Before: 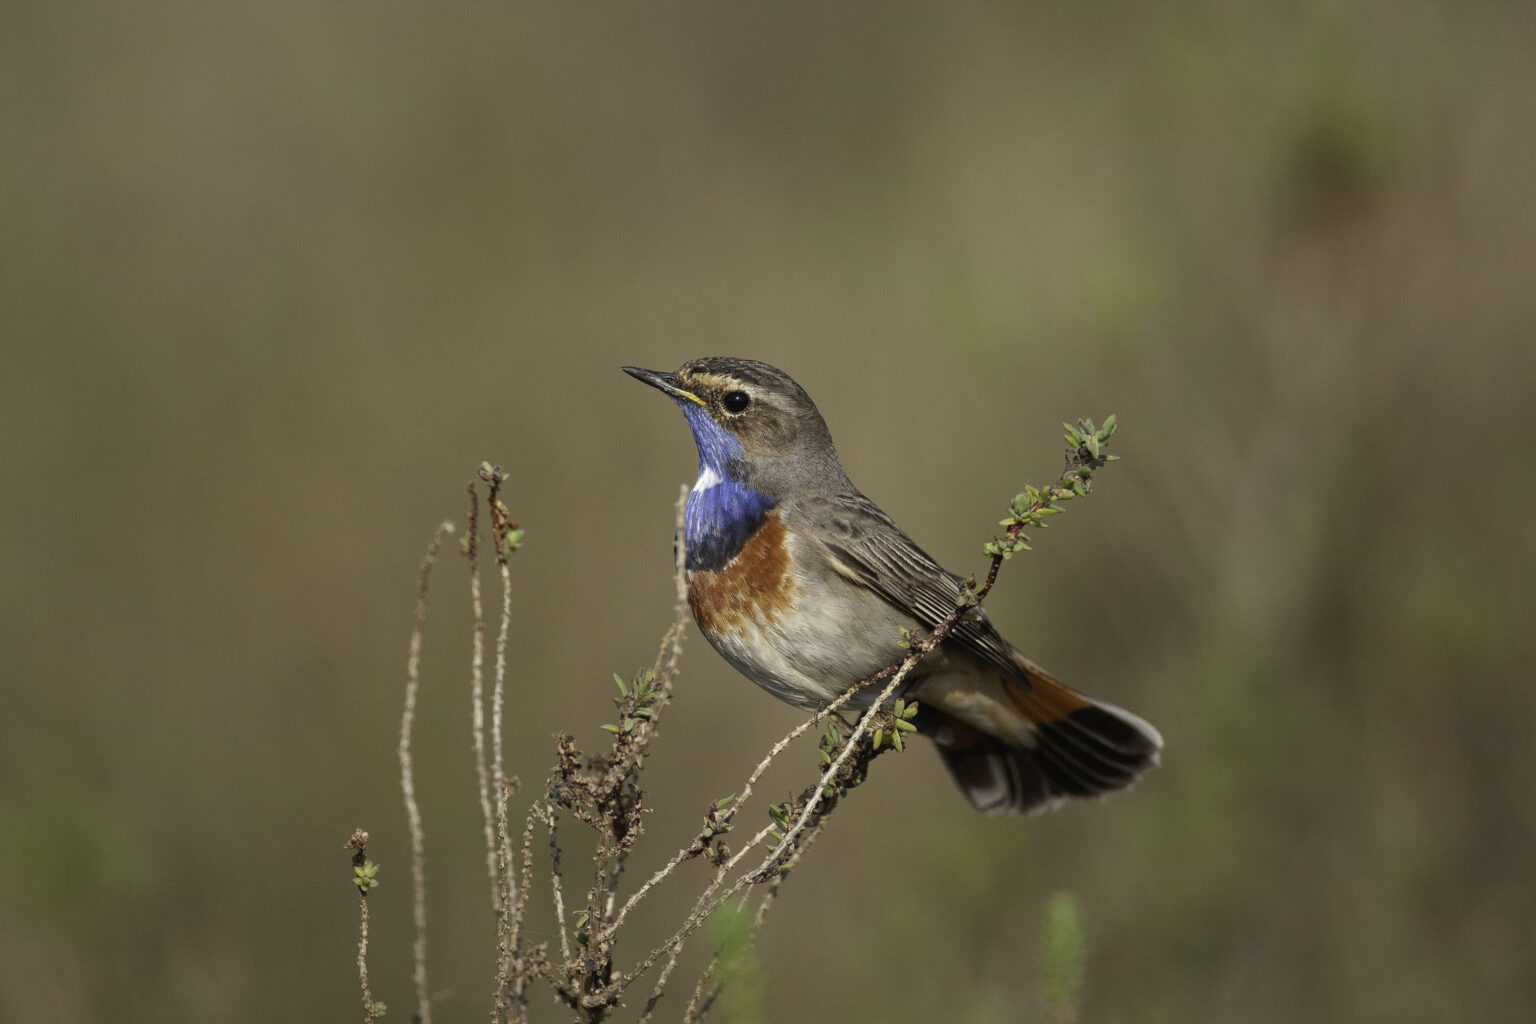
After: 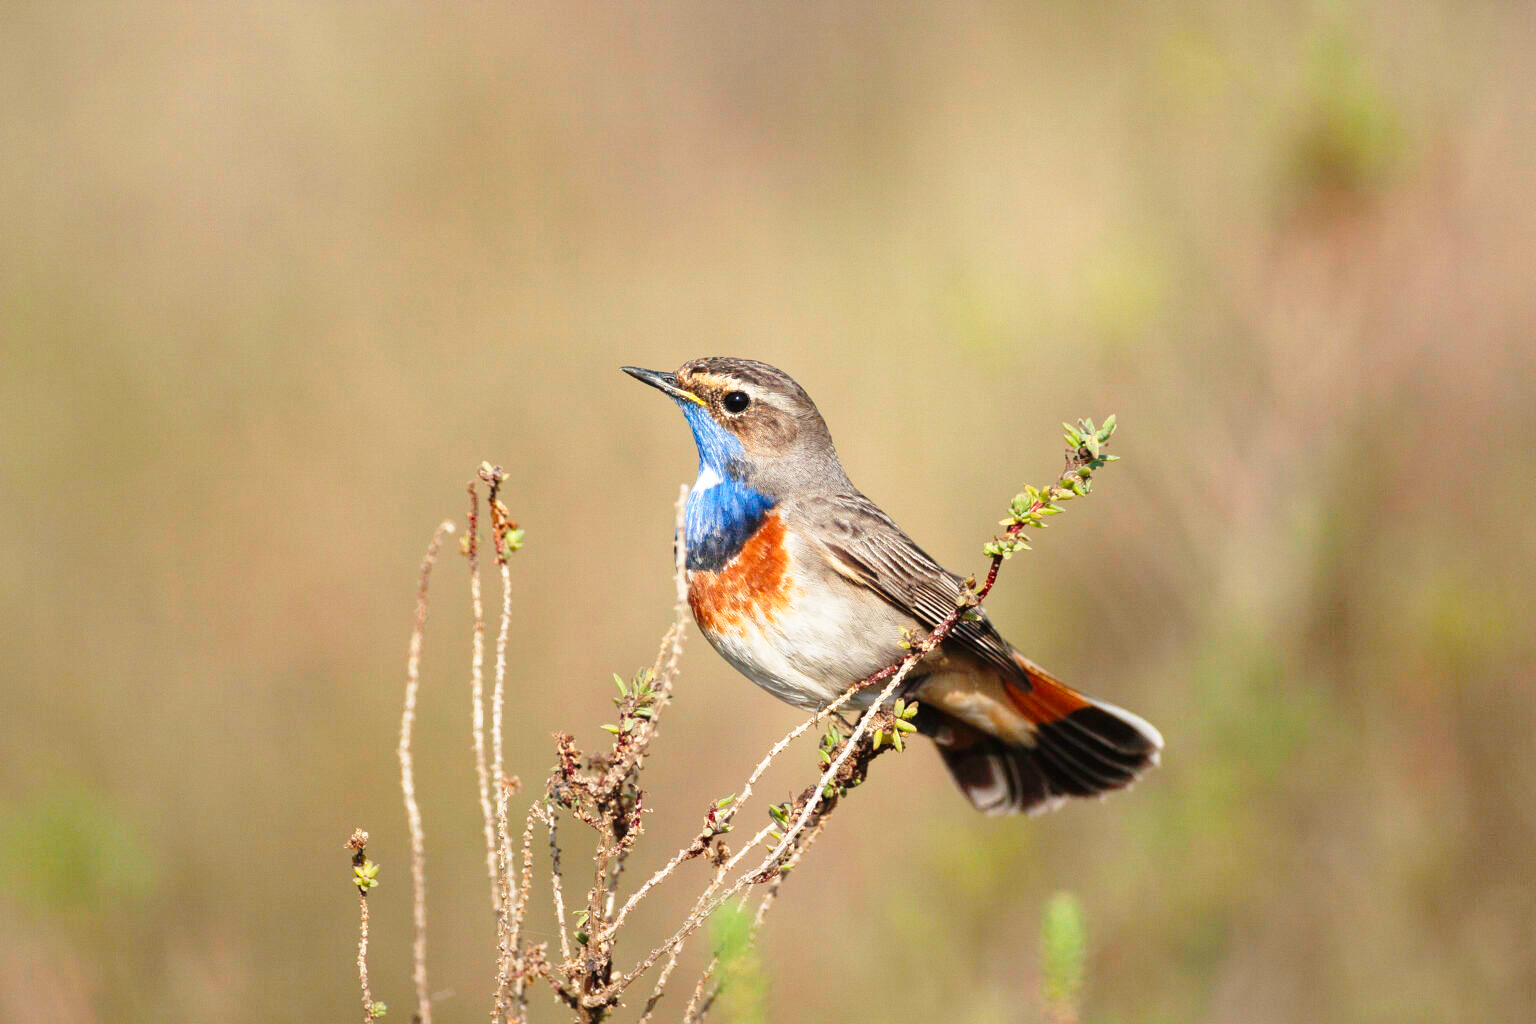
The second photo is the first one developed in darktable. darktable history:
white balance: red 0.986, blue 1.01
base curve: curves: ch0 [(0, 0) (0.026, 0.03) (0.109, 0.232) (0.351, 0.748) (0.669, 0.968) (1, 1)], preserve colors none
